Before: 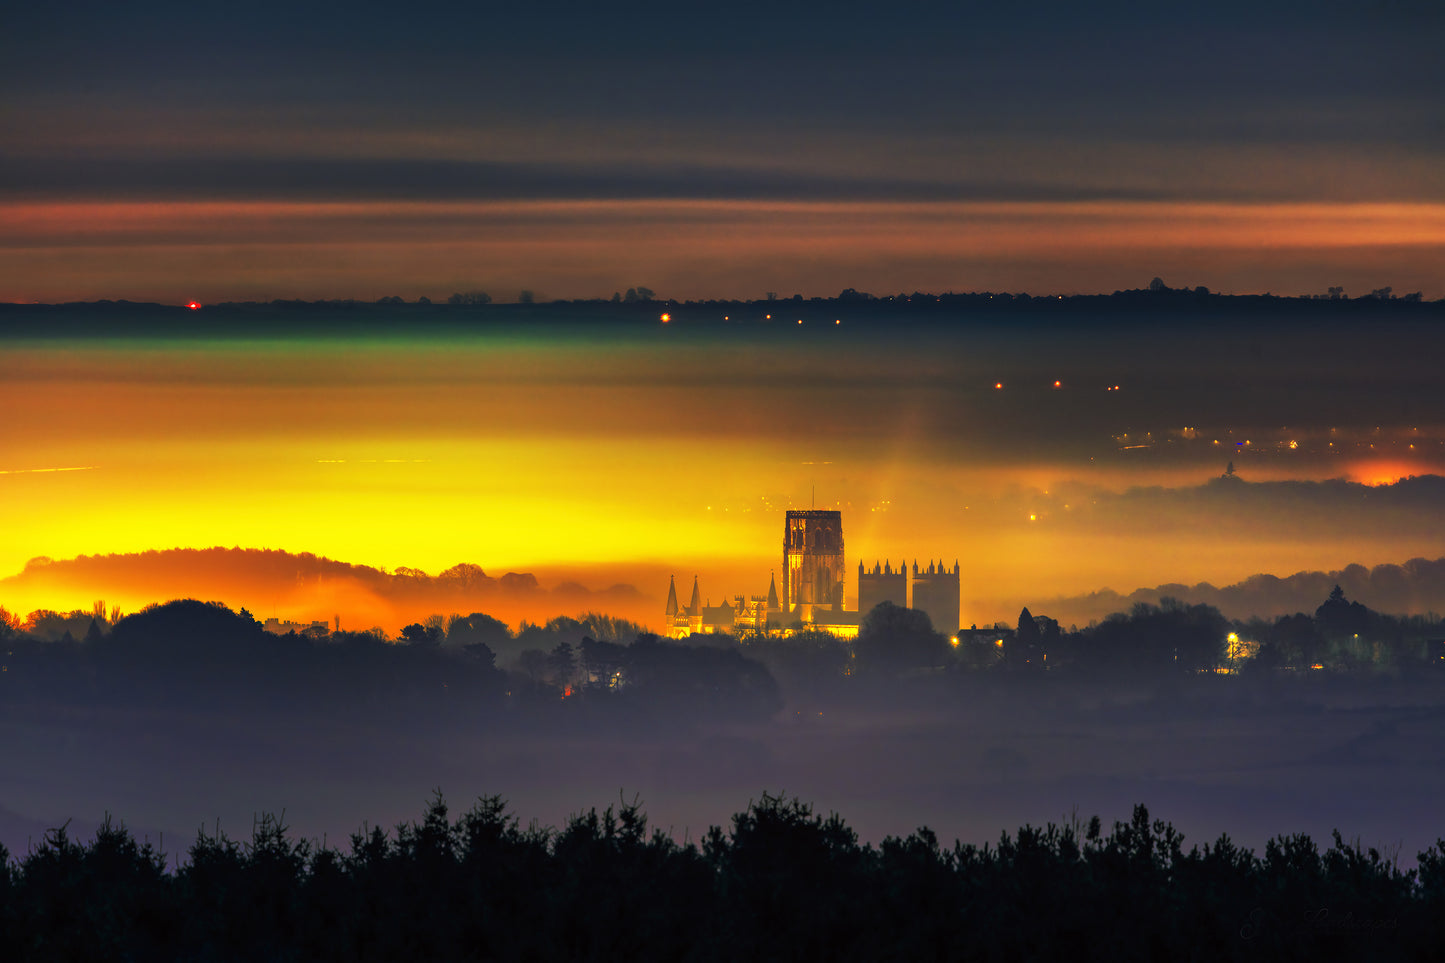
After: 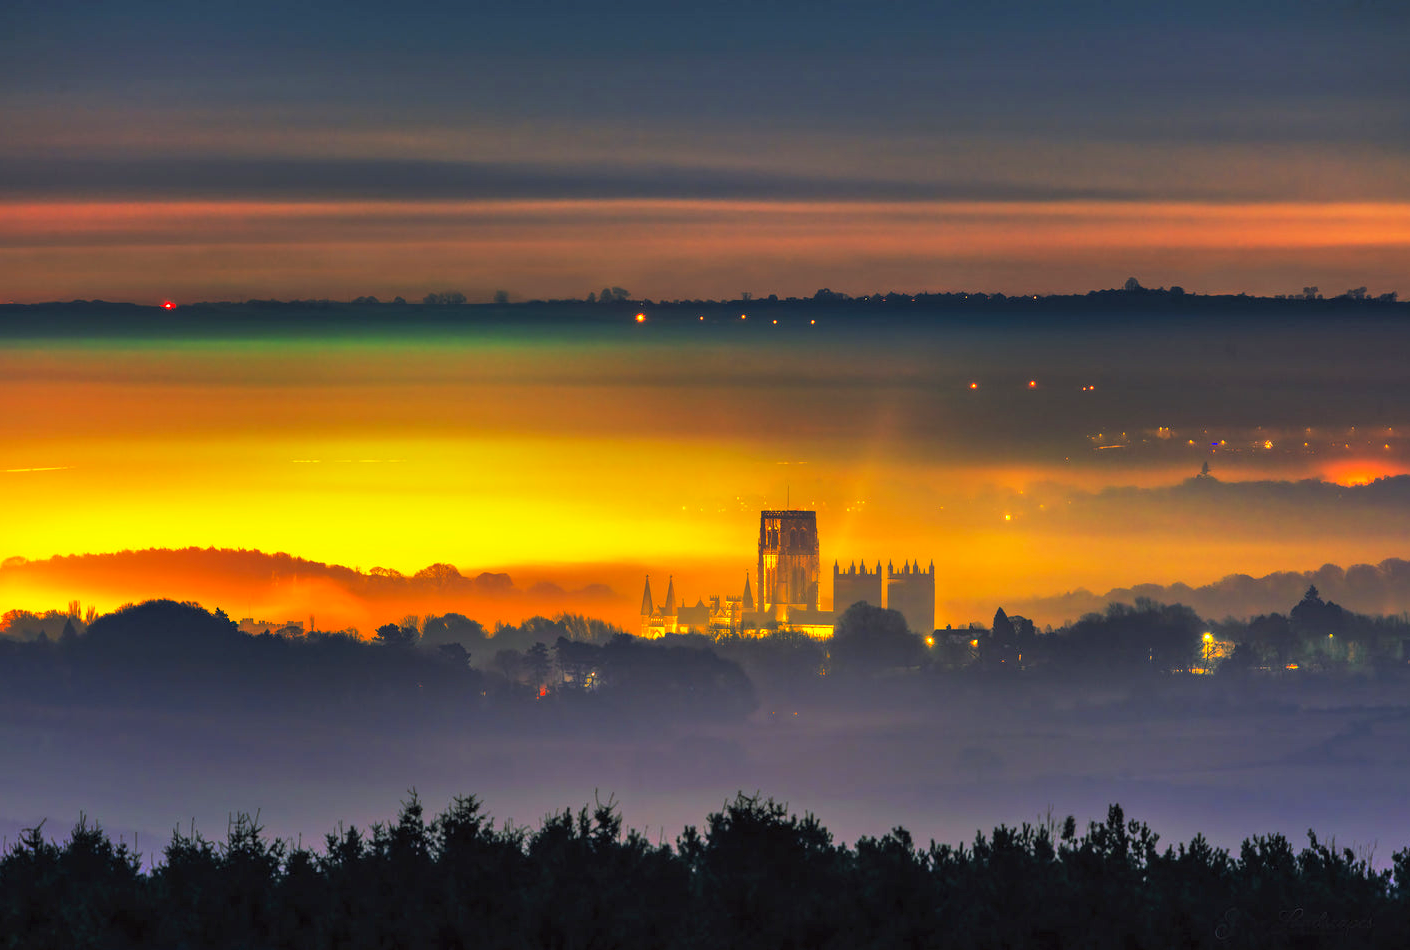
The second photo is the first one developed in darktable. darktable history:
shadows and highlights: highlights color adjustment 0%, low approximation 0.01, soften with gaussian
contrast brightness saturation: brightness 0.09, saturation 0.19
crop and rotate: left 1.774%, right 0.633%, bottom 1.28%
